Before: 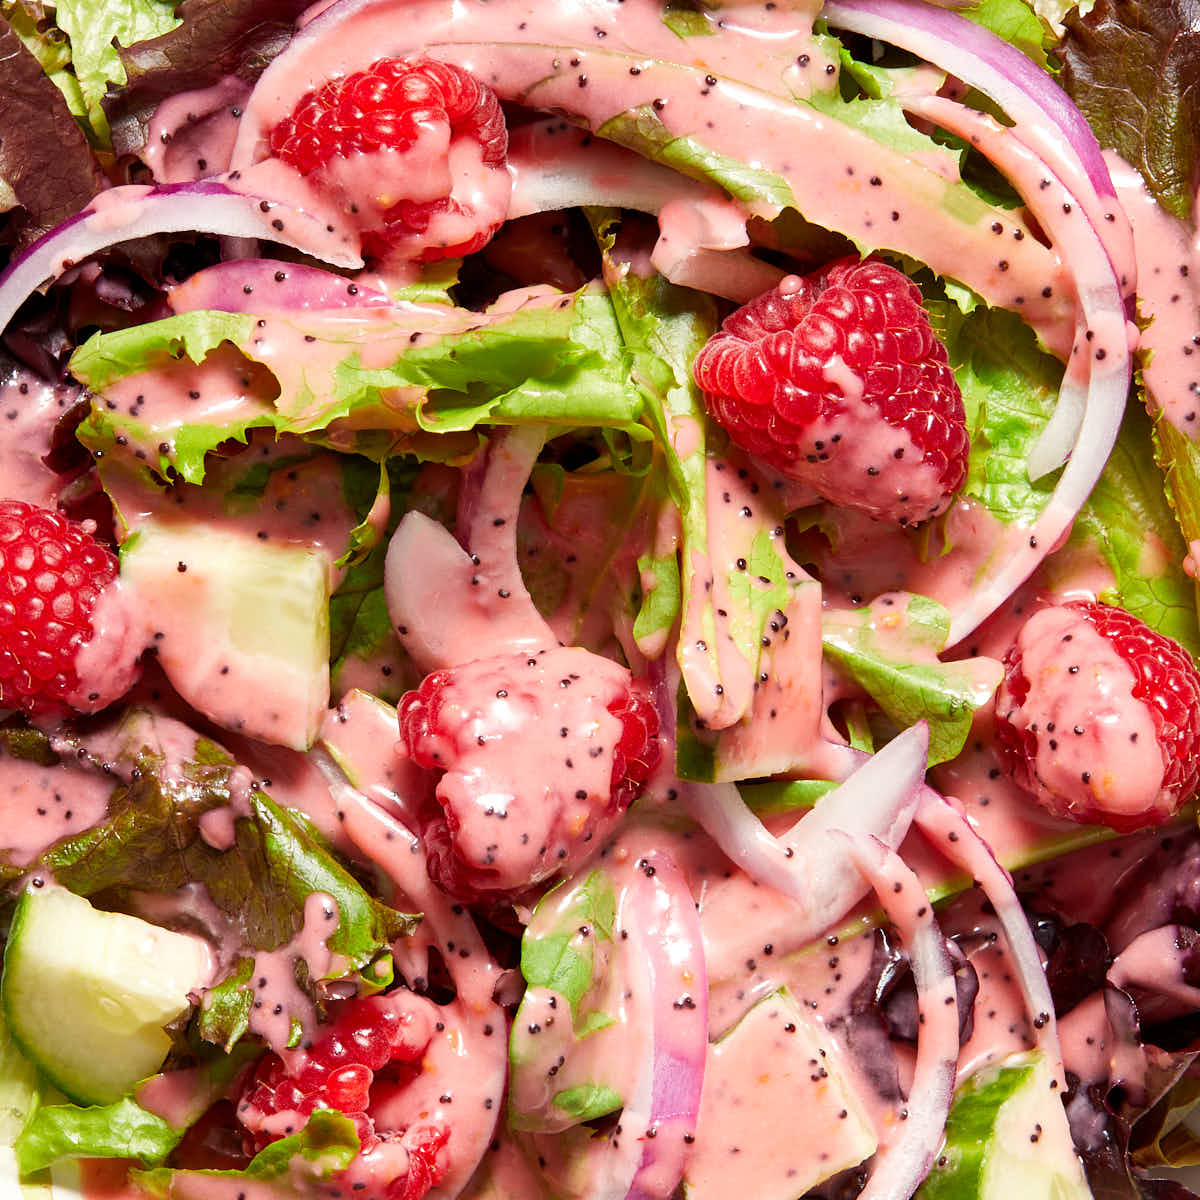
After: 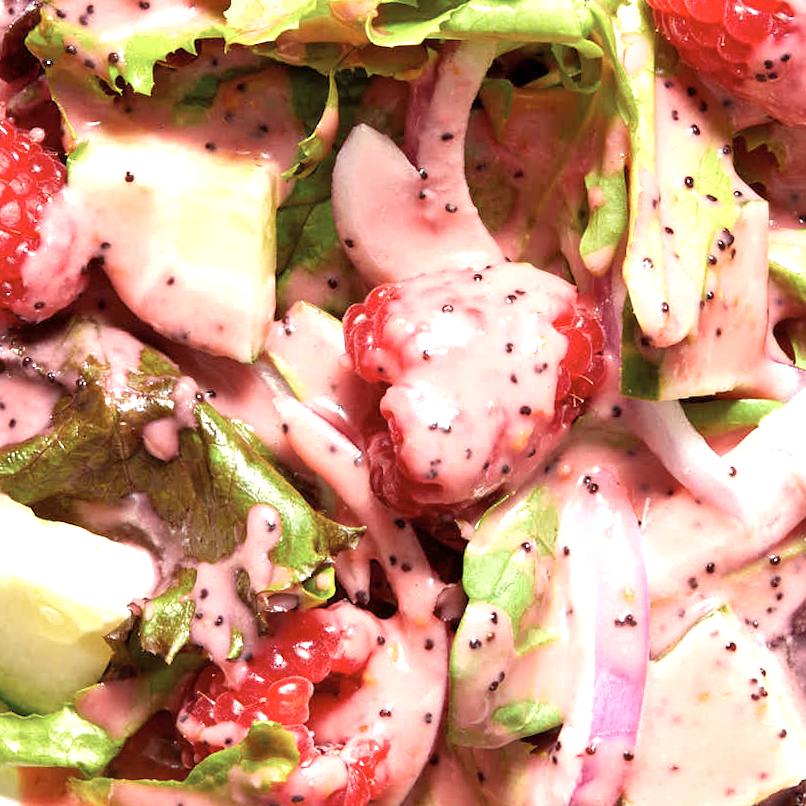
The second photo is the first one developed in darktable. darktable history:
crop and rotate: angle -0.82°, left 3.85%, top 31.828%, right 27.992%
exposure: exposure 0.657 EV, compensate highlight preservation false
color zones: curves: ch0 [(0, 0.5) (0.143, 0.5) (0.286, 0.5) (0.429, 0.504) (0.571, 0.5) (0.714, 0.509) (0.857, 0.5) (1, 0.5)]; ch1 [(0, 0.425) (0.143, 0.425) (0.286, 0.375) (0.429, 0.405) (0.571, 0.5) (0.714, 0.47) (0.857, 0.425) (1, 0.435)]; ch2 [(0, 0.5) (0.143, 0.5) (0.286, 0.5) (0.429, 0.517) (0.571, 0.5) (0.714, 0.51) (0.857, 0.5) (1, 0.5)]
